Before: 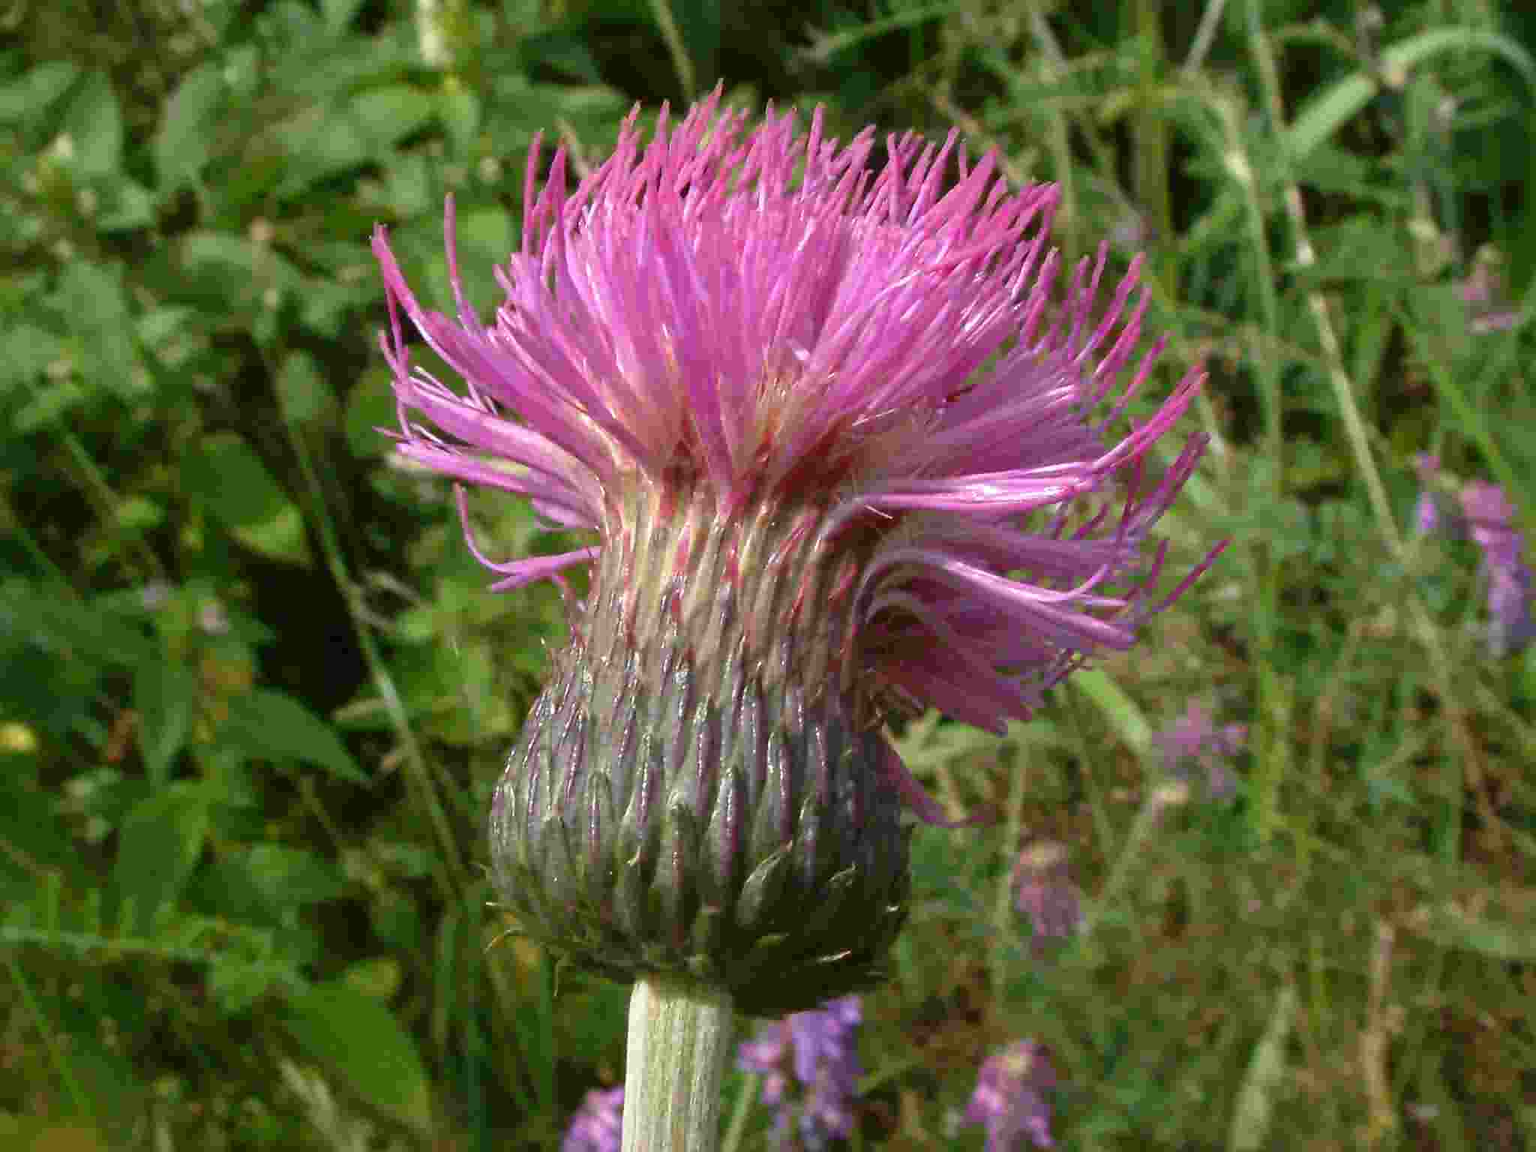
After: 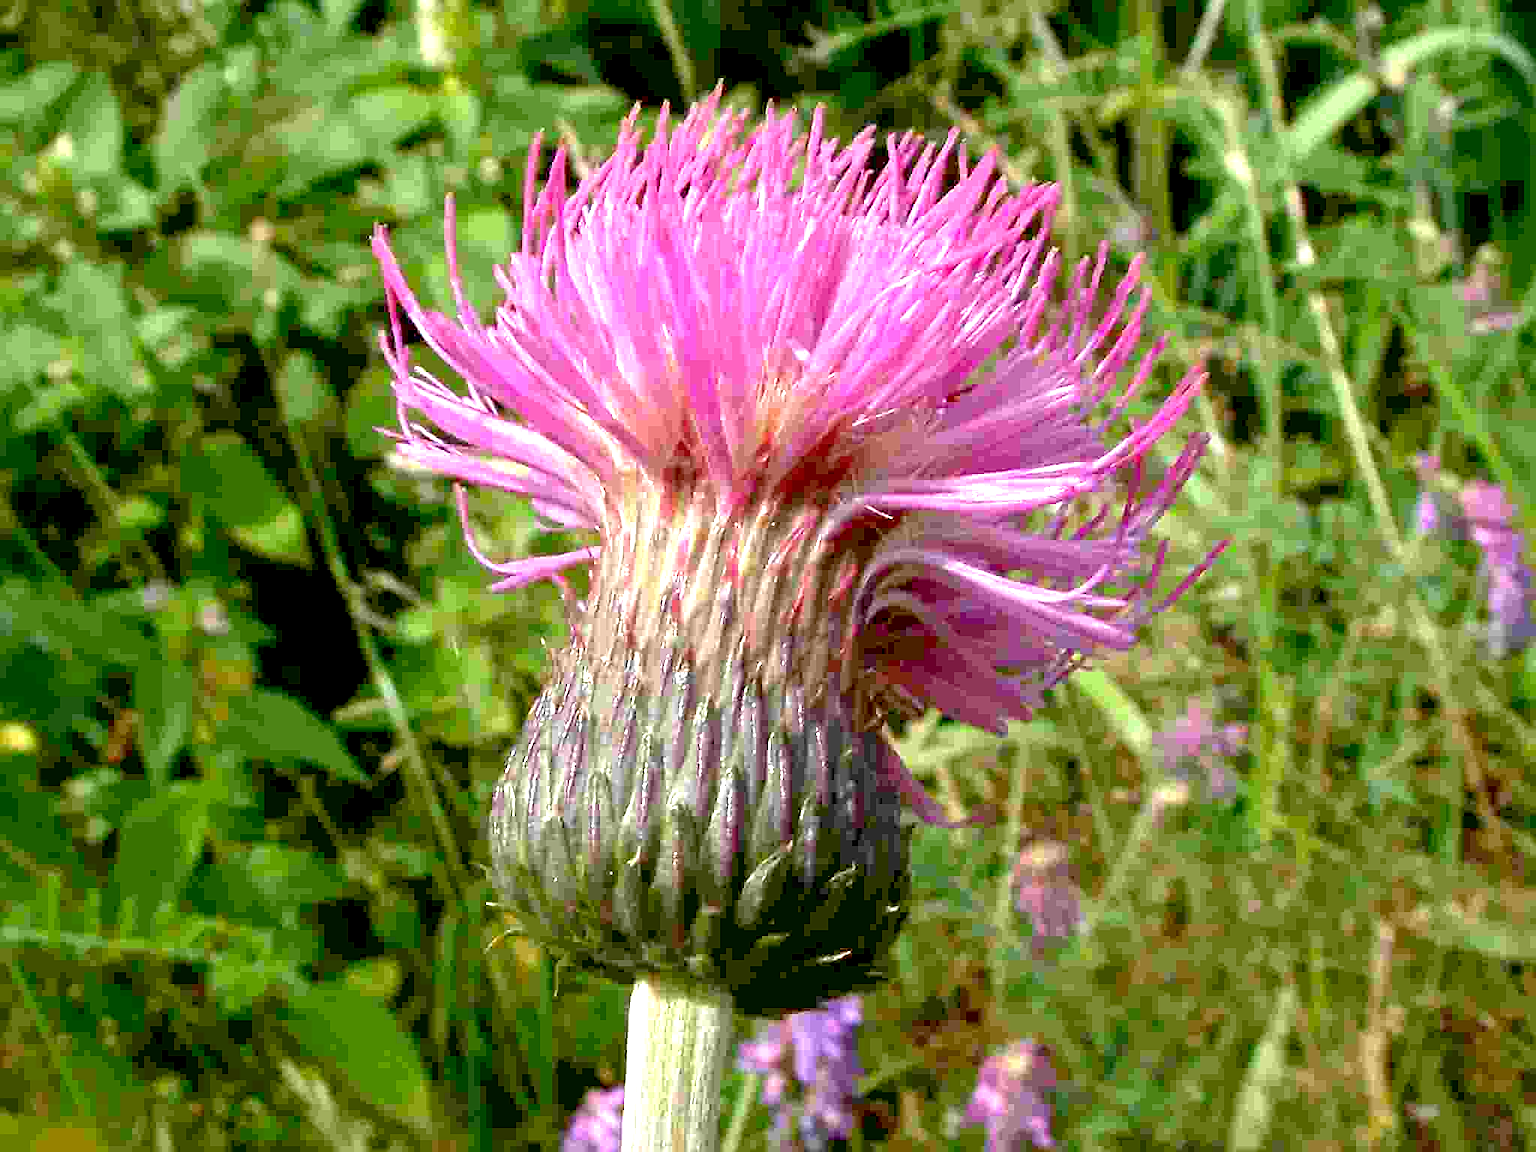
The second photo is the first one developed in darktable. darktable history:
sharpen: on, module defaults
exposure: black level correction 0.011, exposure 1.083 EV, compensate highlight preservation false
